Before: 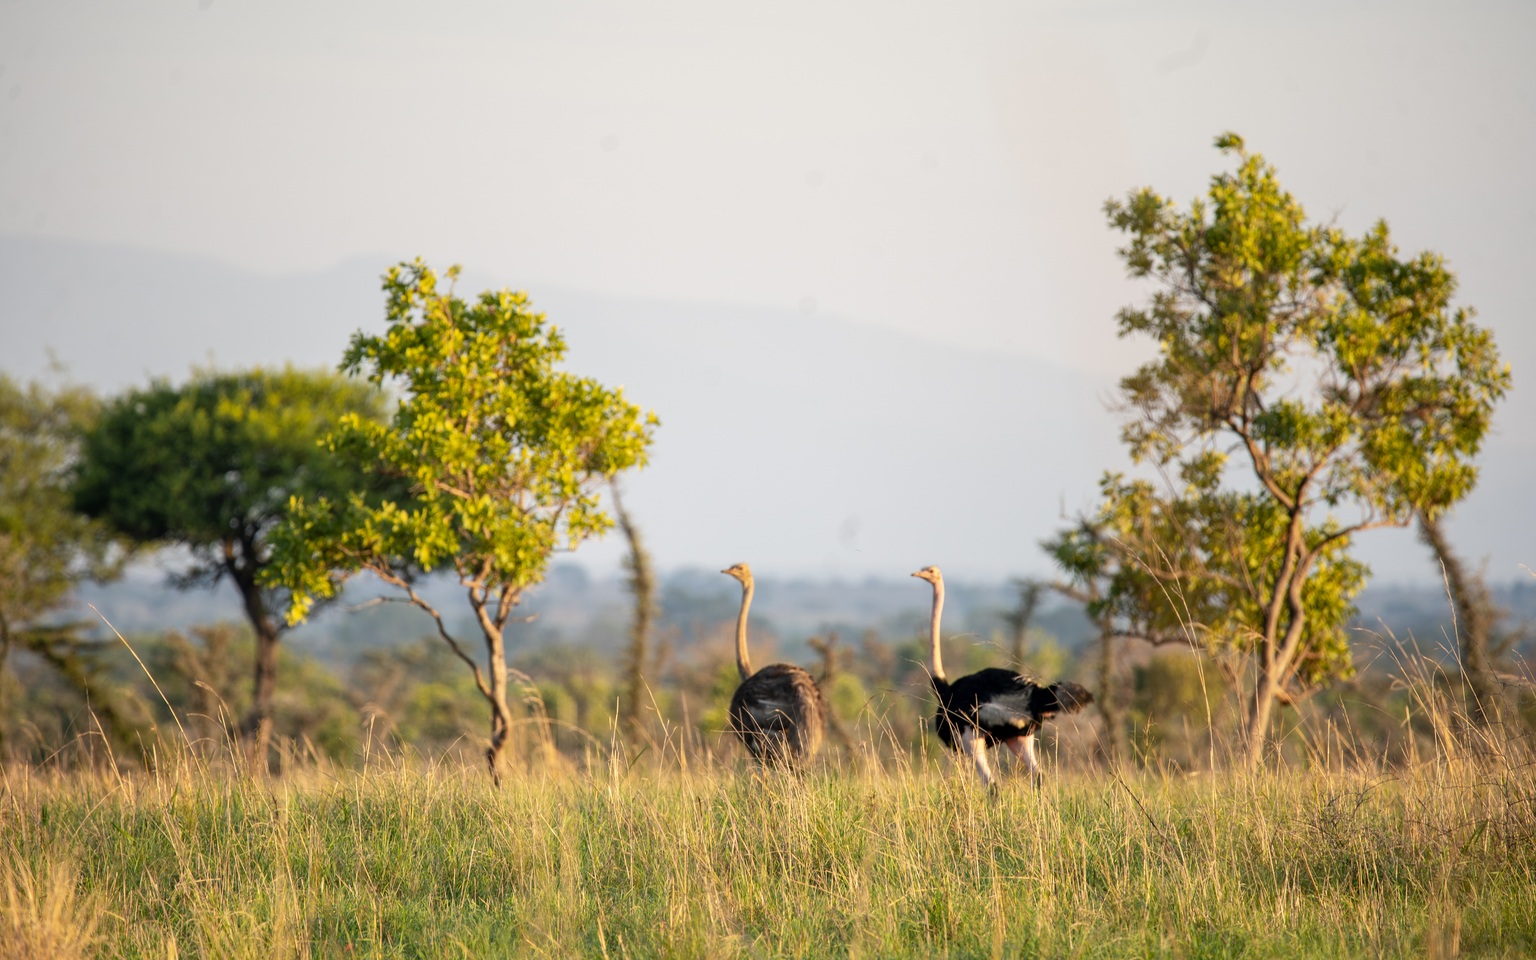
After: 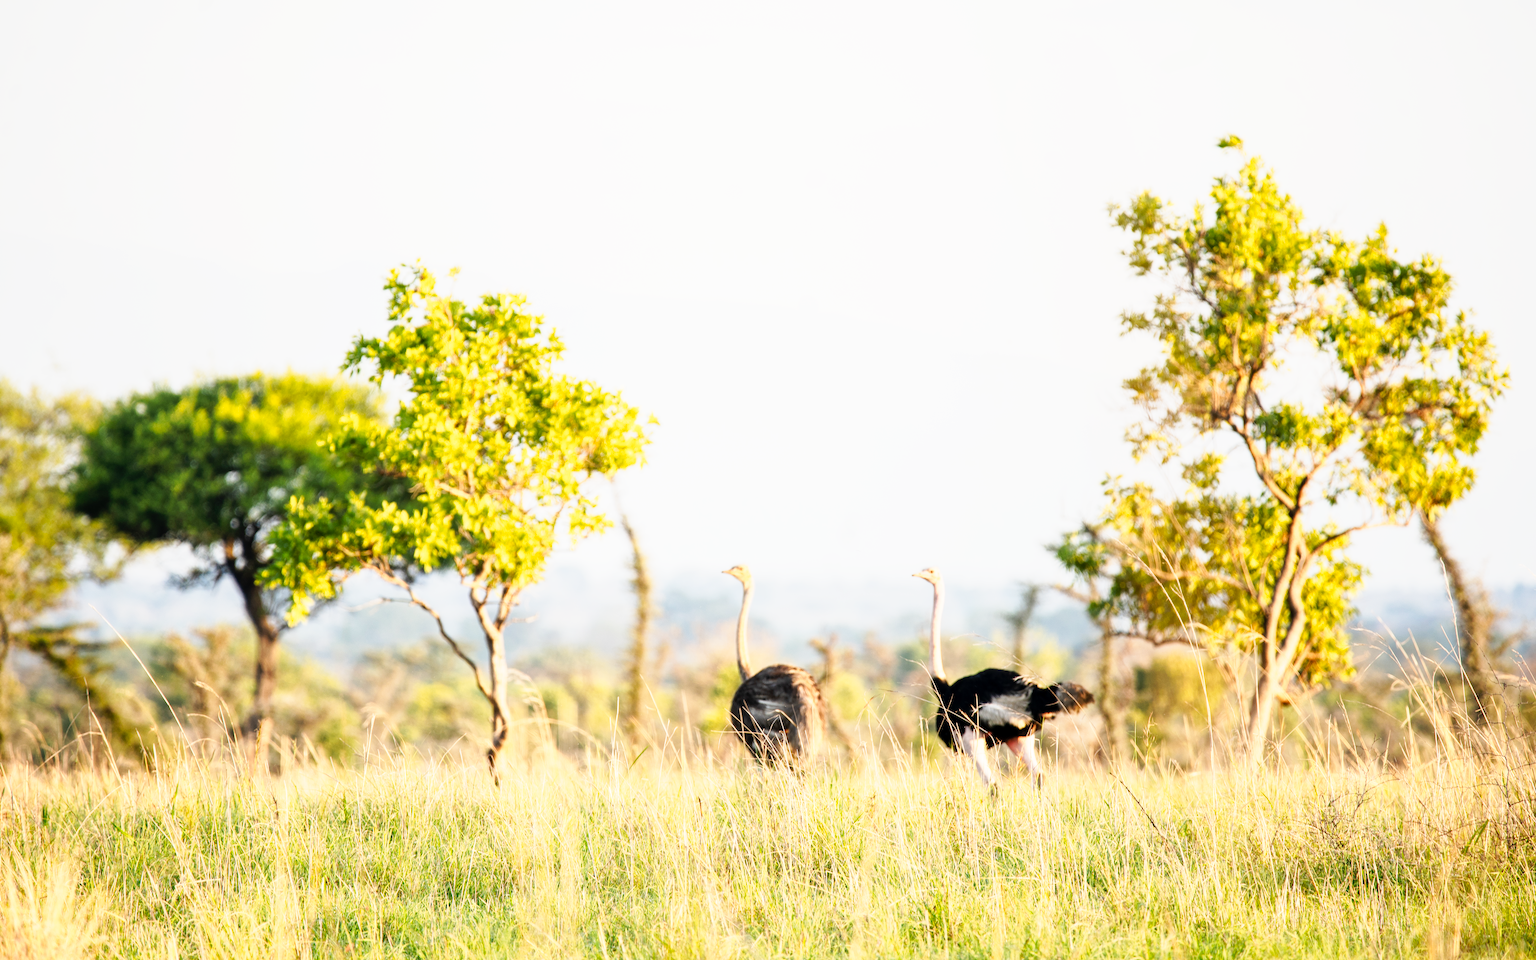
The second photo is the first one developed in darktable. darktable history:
tone curve: curves: ch0 [(0, 0) (0.003, 0.003) (0.011, 0.011) (0.025, 0.026) (0.044, 0.045) (0.069, 0.087) (0.1, 0.141) (0.136, 0.202) (0.177, 0.271) (0.224, 0.357) (0.277, 0.461) (0.335, 0.583) (0.399, 0.685) (0.468, 0.782) (0.543, 0.867) (0.623, 0.927) (0.709, 0.96) (0.801, 0.975) (0.898, 0.987) (1, 1)], preserve colors none
